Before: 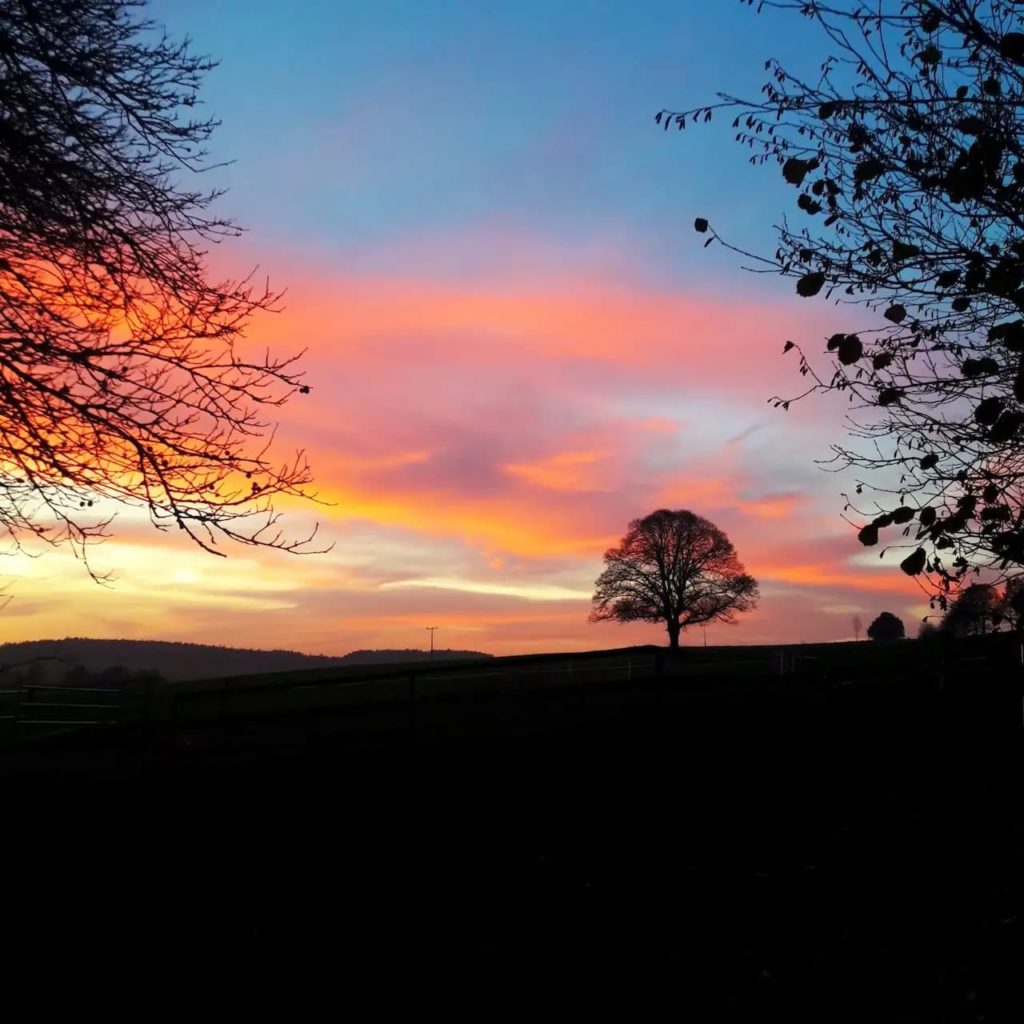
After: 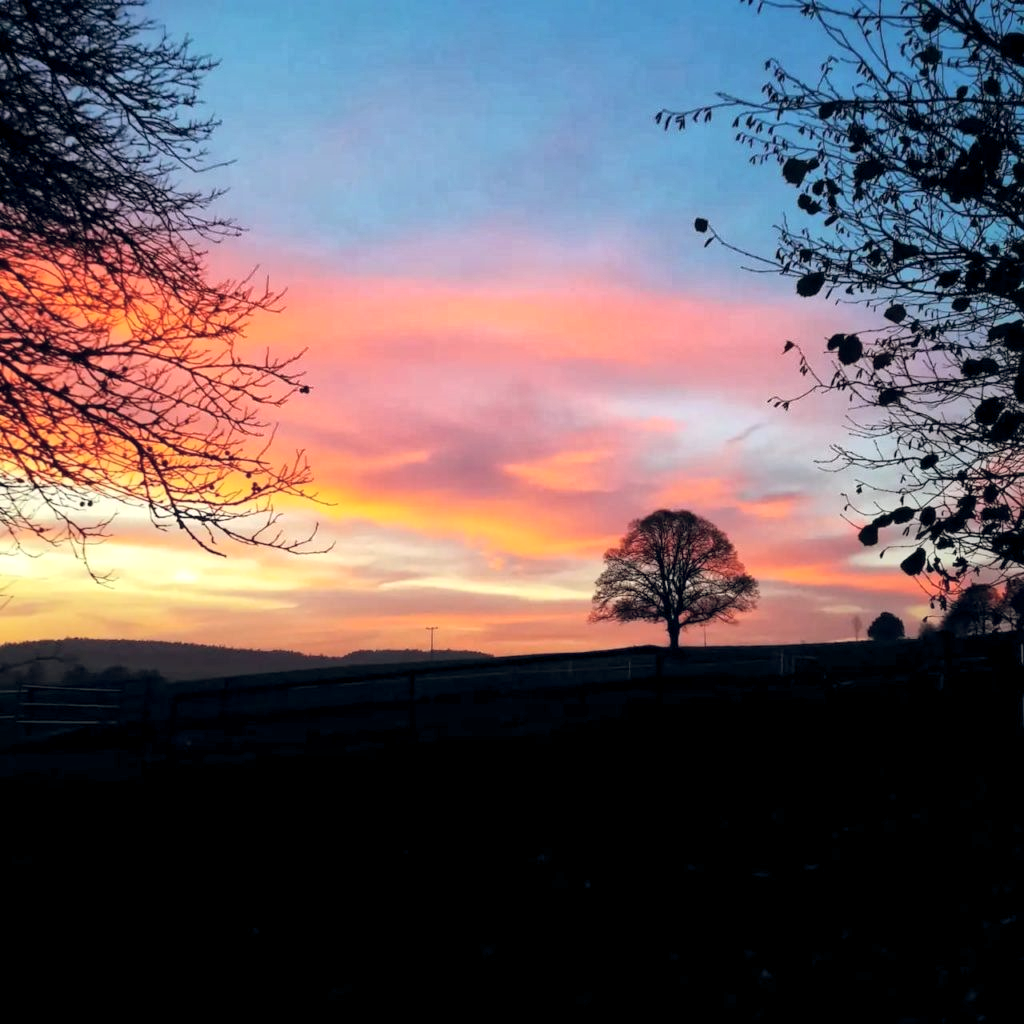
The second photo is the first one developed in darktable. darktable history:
color balance rgb: shadows lift › chroma 3.88%, shadows lift › hue 88.52°, power › hue 214.65°, global offset › chroma 0.1%, global offset › hue 252.4°, contrast 4.45%
global tonemap: drago (1, 100), detail 1
